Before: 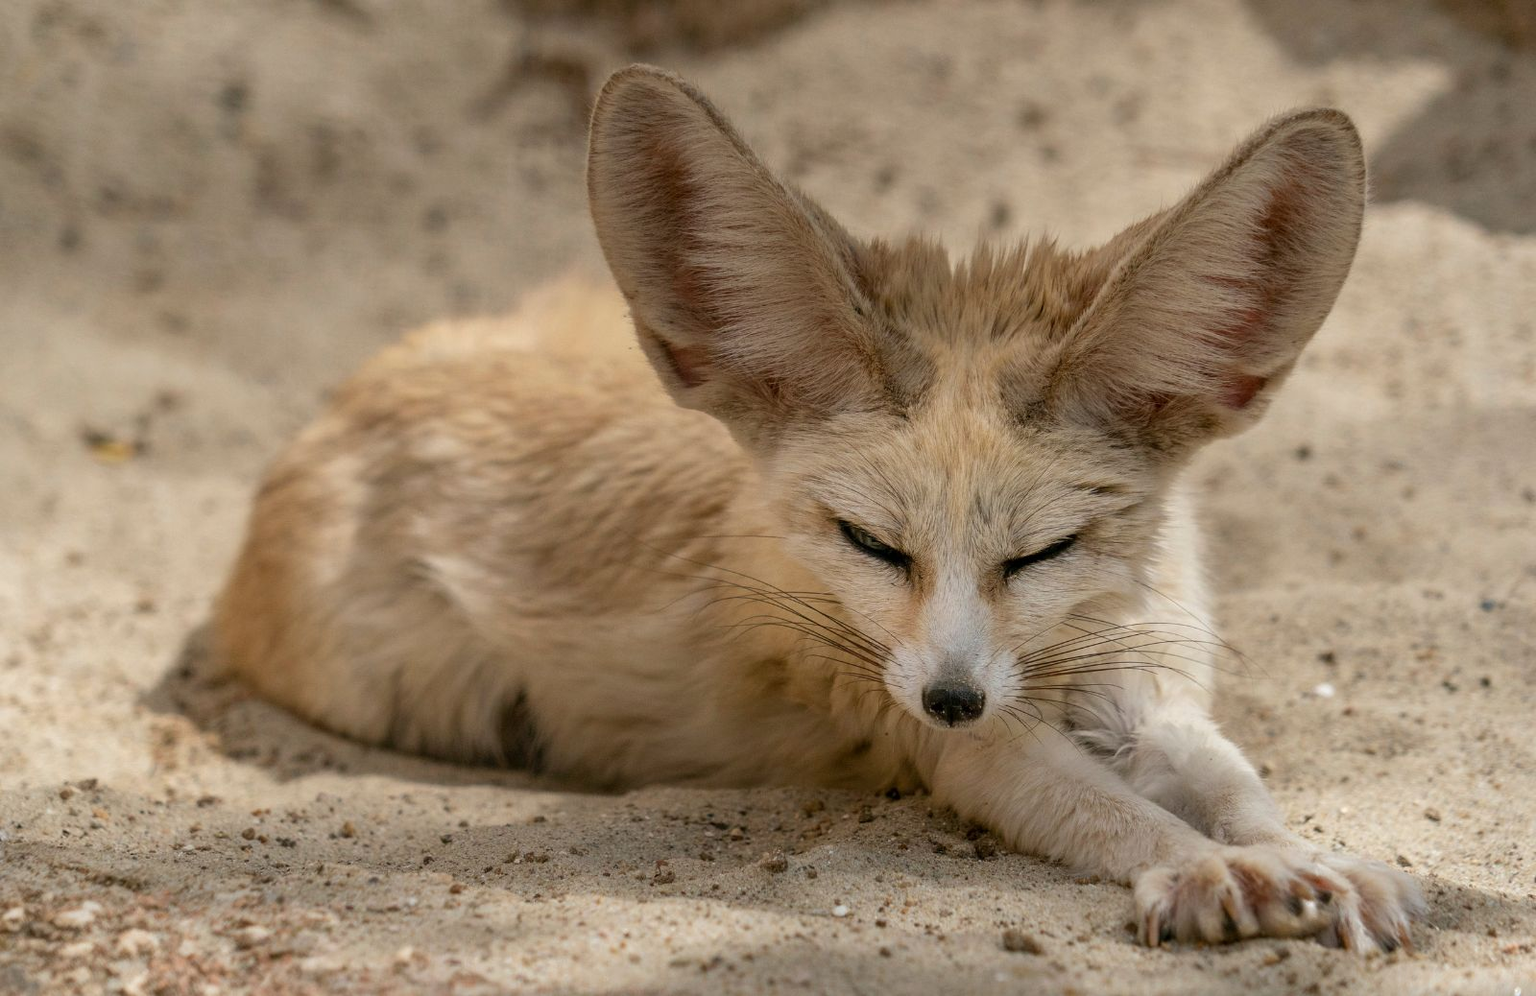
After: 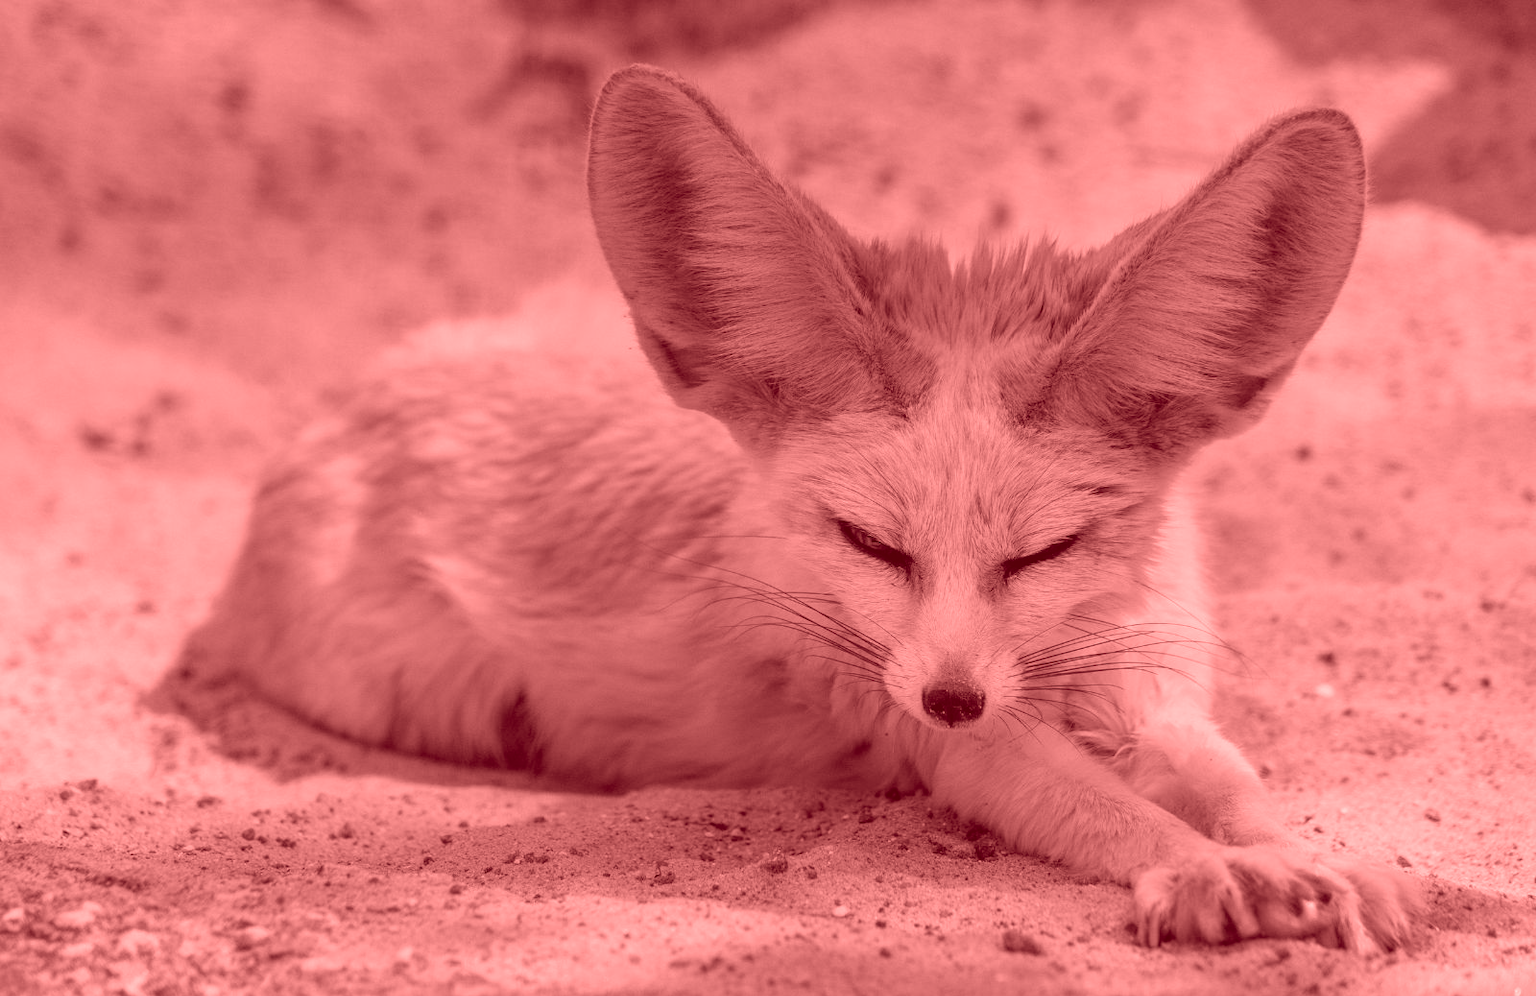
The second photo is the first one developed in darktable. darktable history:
shadows and highlights: shadows 30.86, highlights 0, soften with gaussian
exposure: exposure -0.582 EV, compensate highlight preservation false
colorize: saturation 60%, source mix 100%
color contrast: green-magenta contrast 0.84, blue-yellow contrast 0.86
